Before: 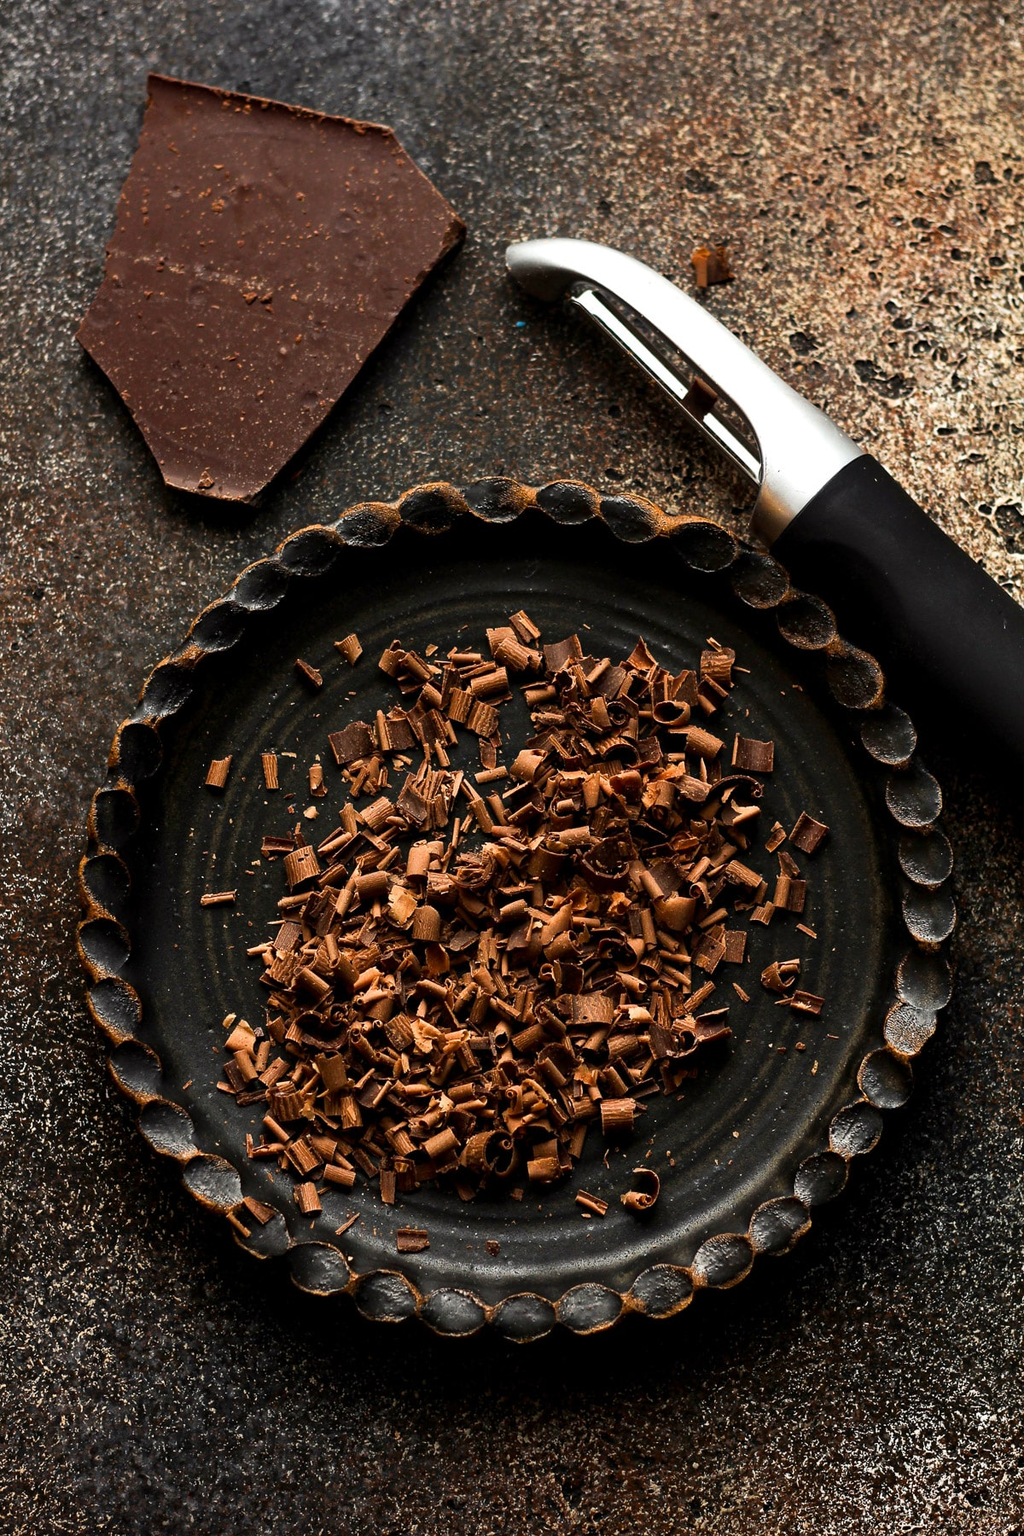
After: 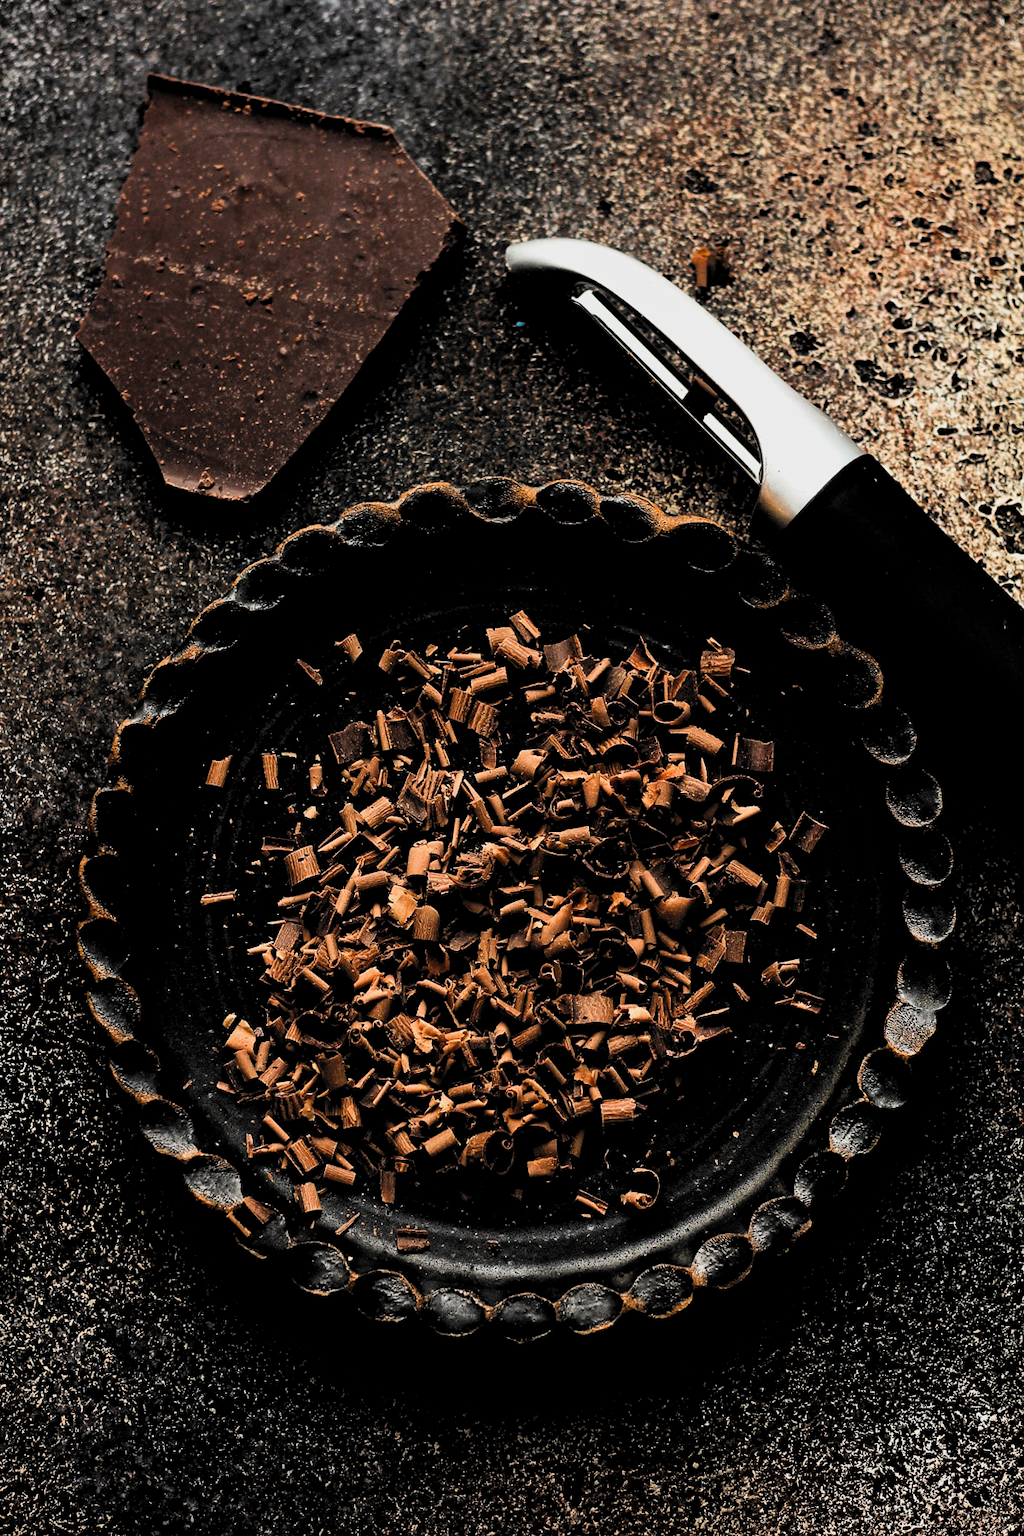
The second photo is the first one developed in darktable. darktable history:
filmic rgb: black relative exposure -5.1 EV, white relative exposure 4 EV, hardness 2.89, contrast 1.296, highlights saturation mix -29.61%, color science v6 (2022)
local contrast: highlights 107%, shadows 101%, detail 119%, midtone range 0.2
